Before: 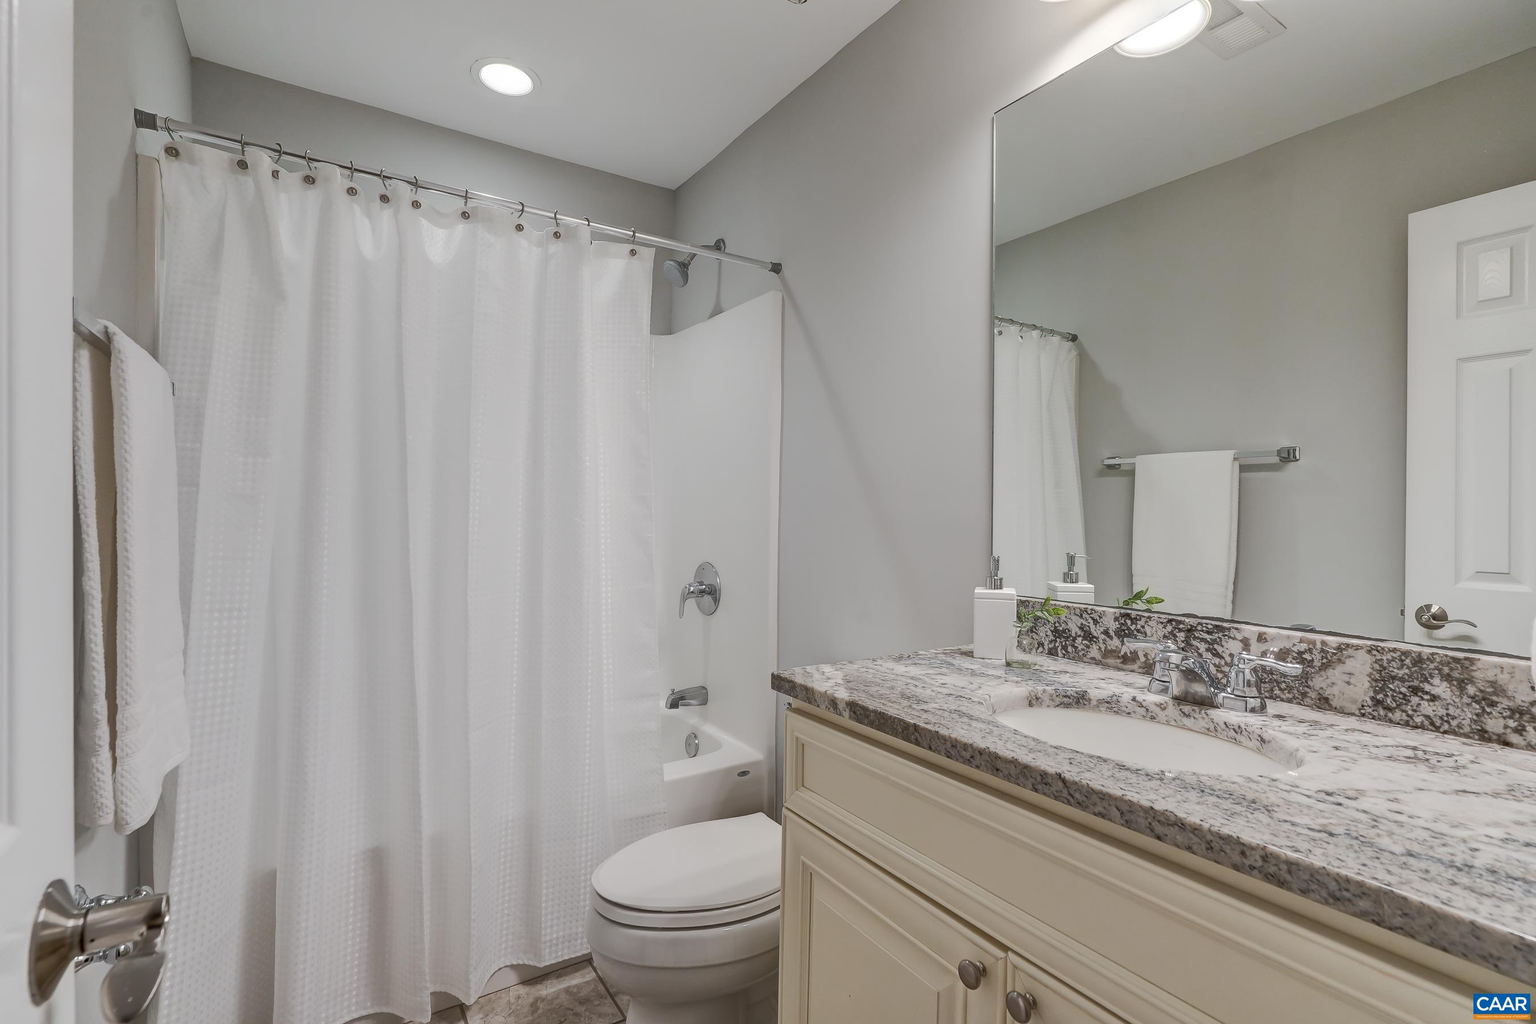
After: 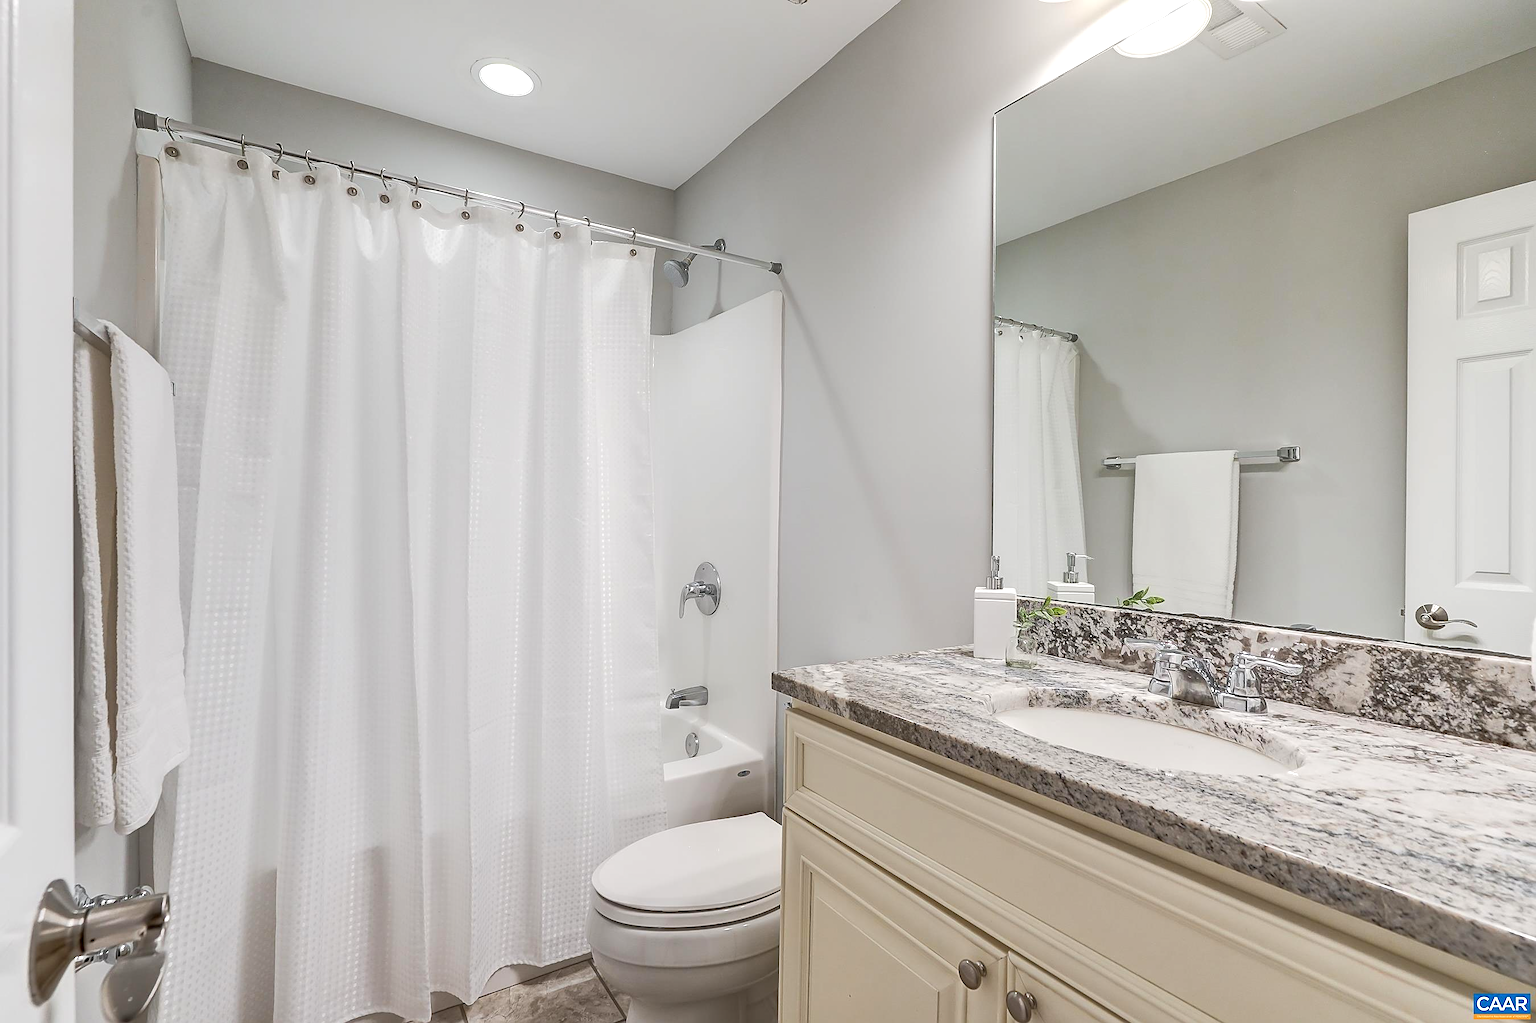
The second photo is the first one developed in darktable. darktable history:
tone equalizer: on, module defaults
exposure: black level correction 0.001, exposure 0.5 EV, compensate exposure bias true, compensate highlight preservation false
sharpen: on, module defaults
